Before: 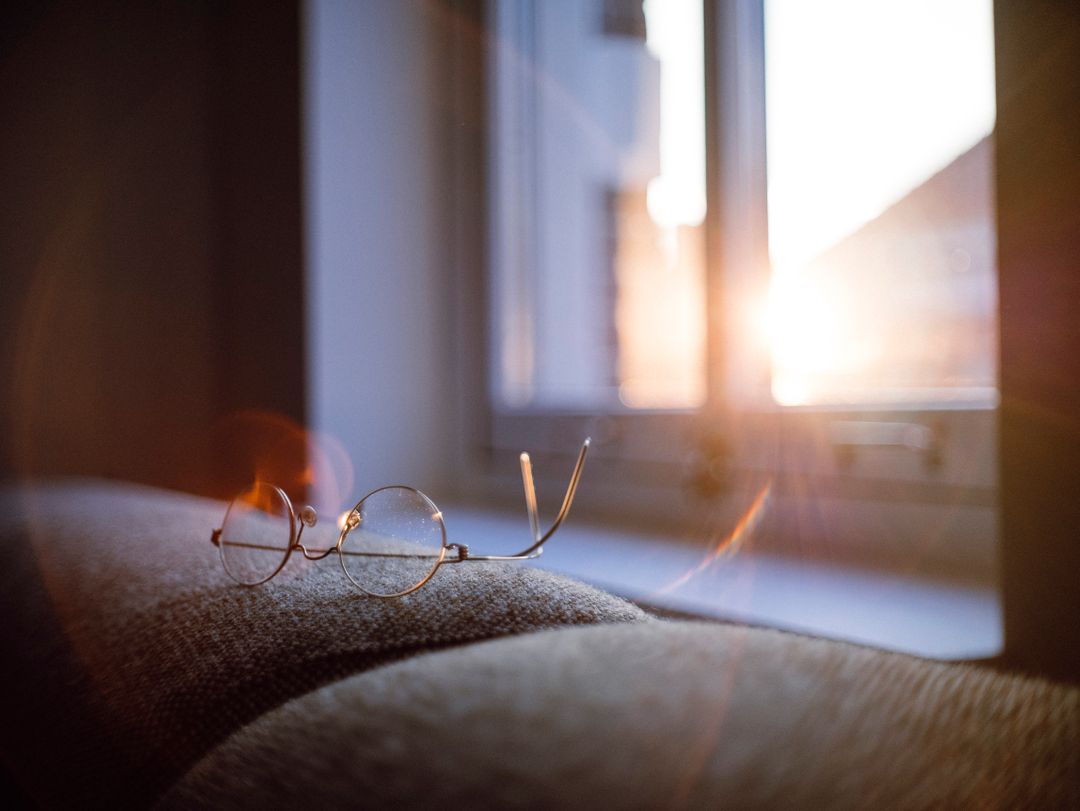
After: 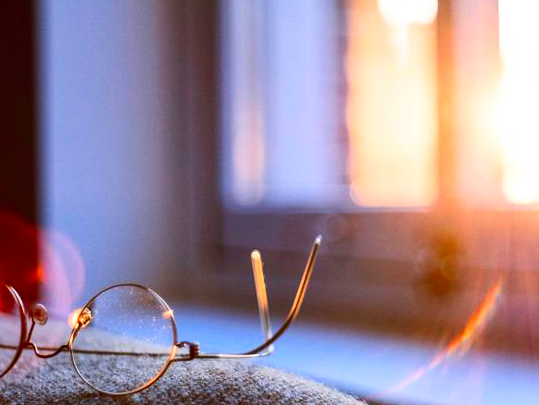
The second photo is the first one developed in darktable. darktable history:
crop: left 25%, top 25%, right 25%, bottom 25%
contrast brightness saturation: contrast 0.26, brightness 0.02, saturation 0.87
